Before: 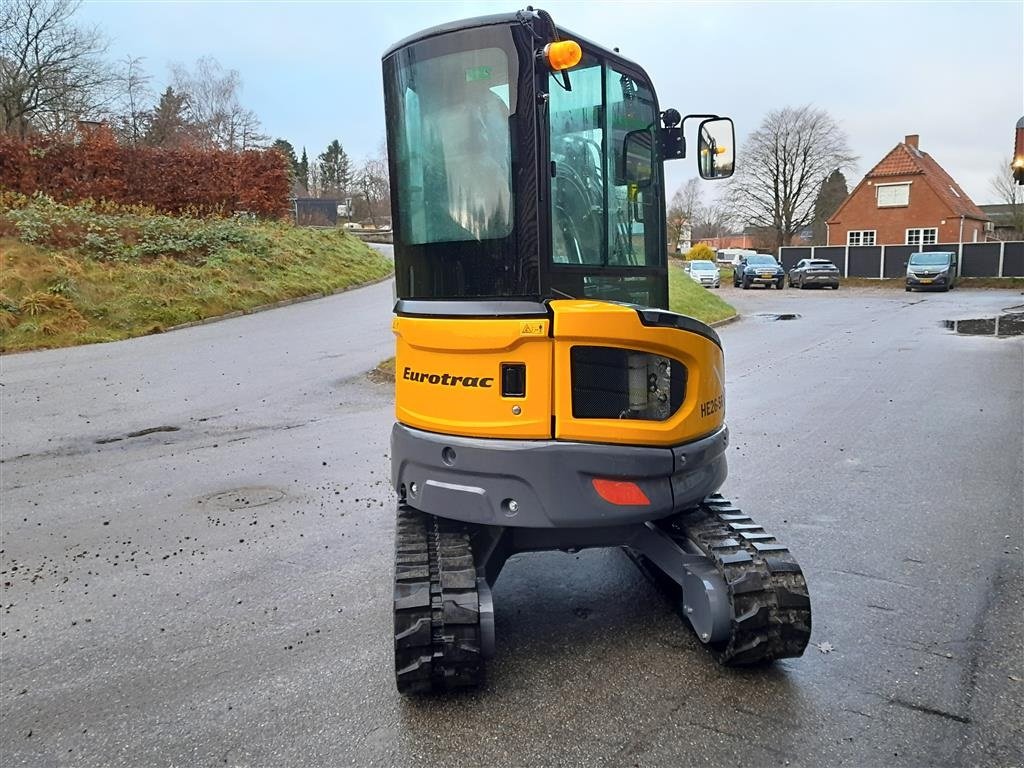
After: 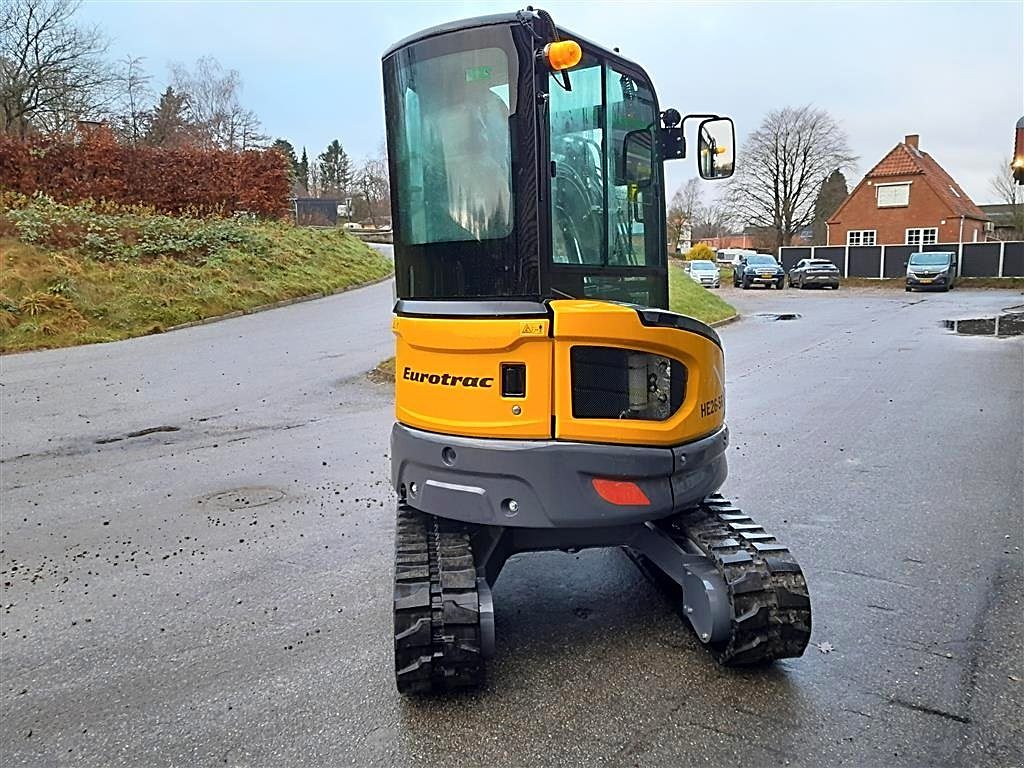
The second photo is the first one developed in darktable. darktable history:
sharpen: amount 0.493
velvia: strength 9.15%
